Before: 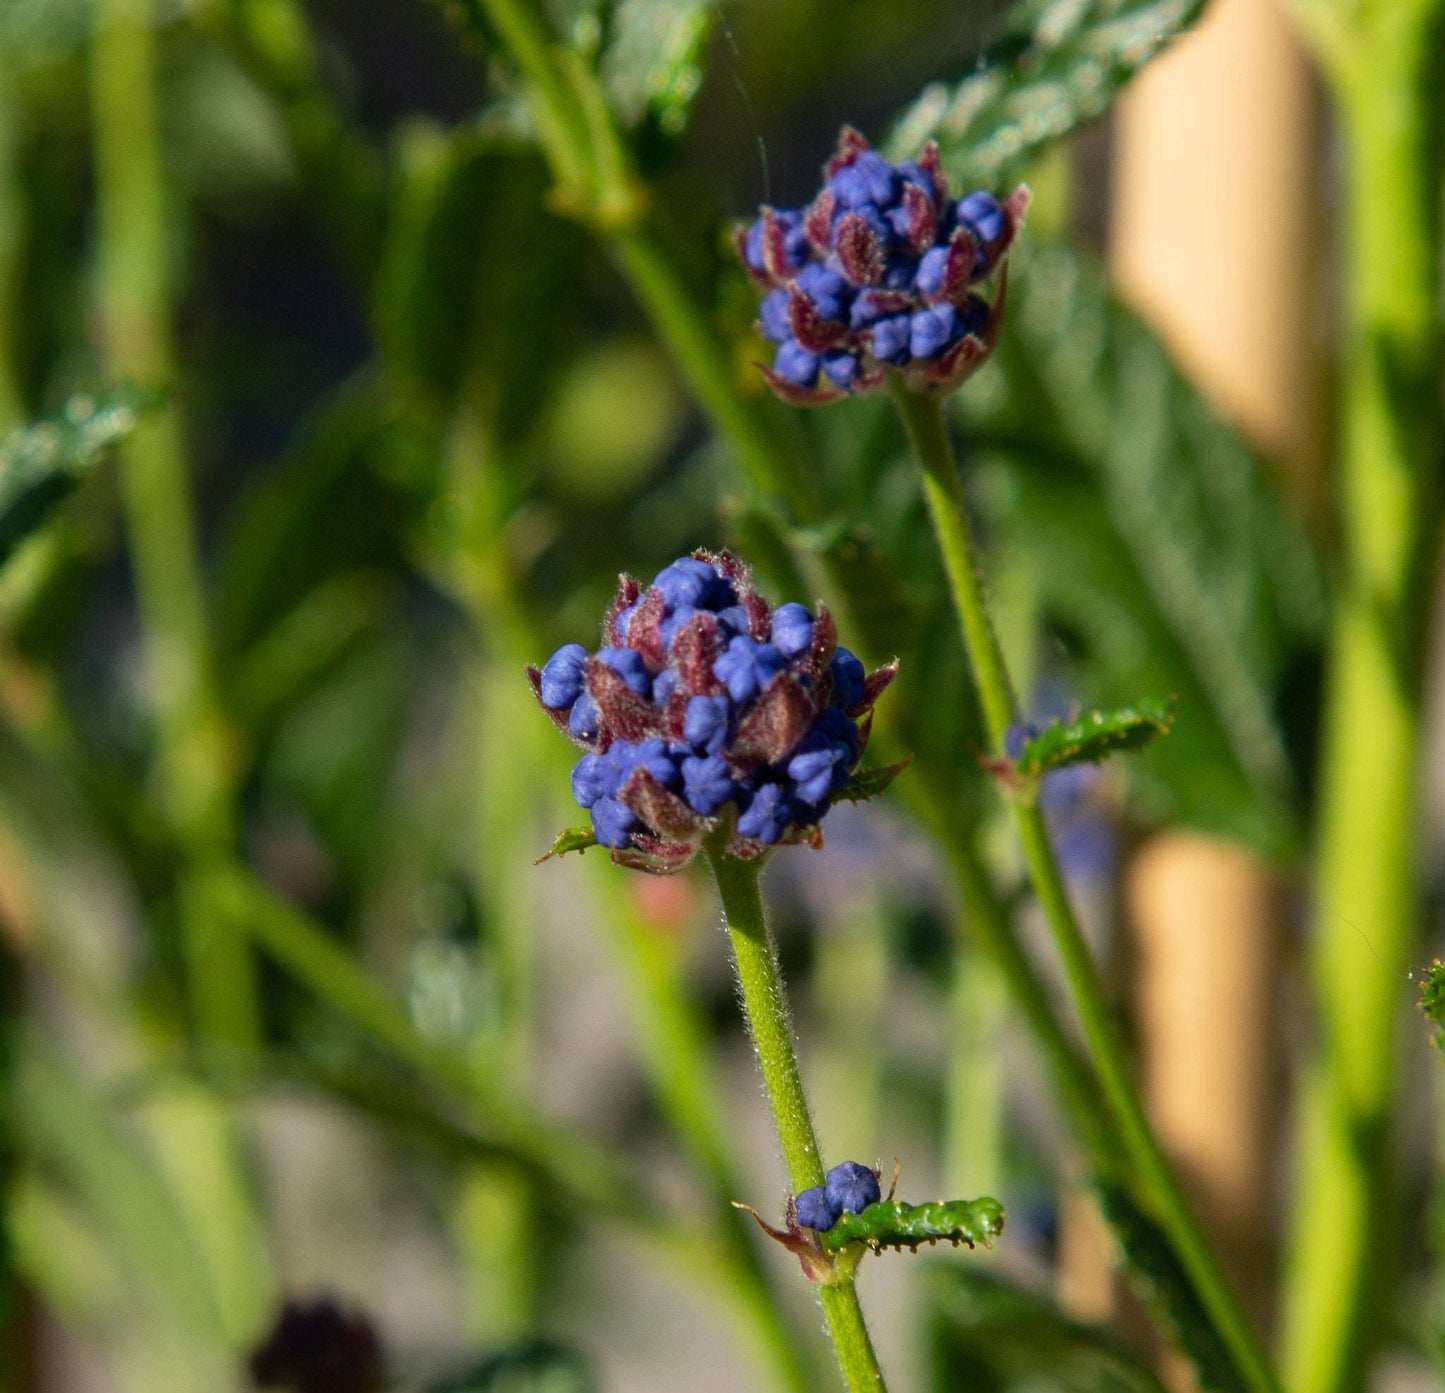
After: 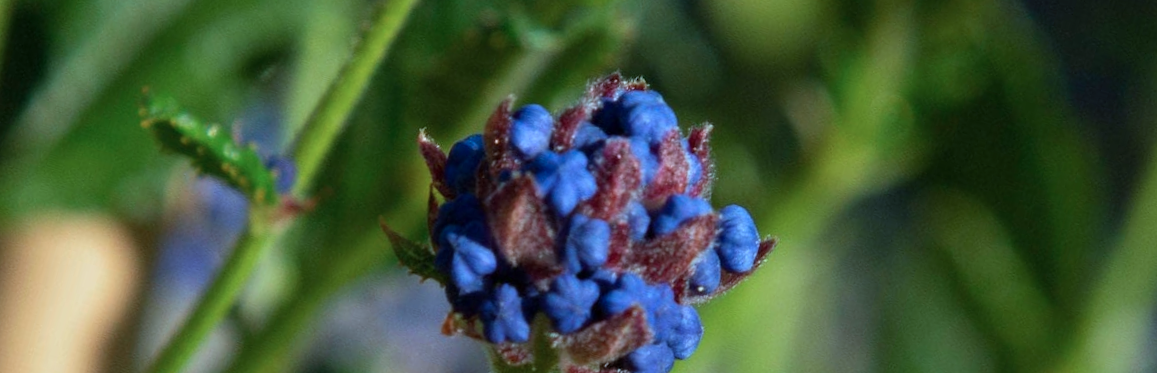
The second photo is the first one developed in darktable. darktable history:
color correction: highlights a* -9.73, highlights b* -21.22
crop and rotate: angle 16.12°, top 30.835%, bottom 35.653%
